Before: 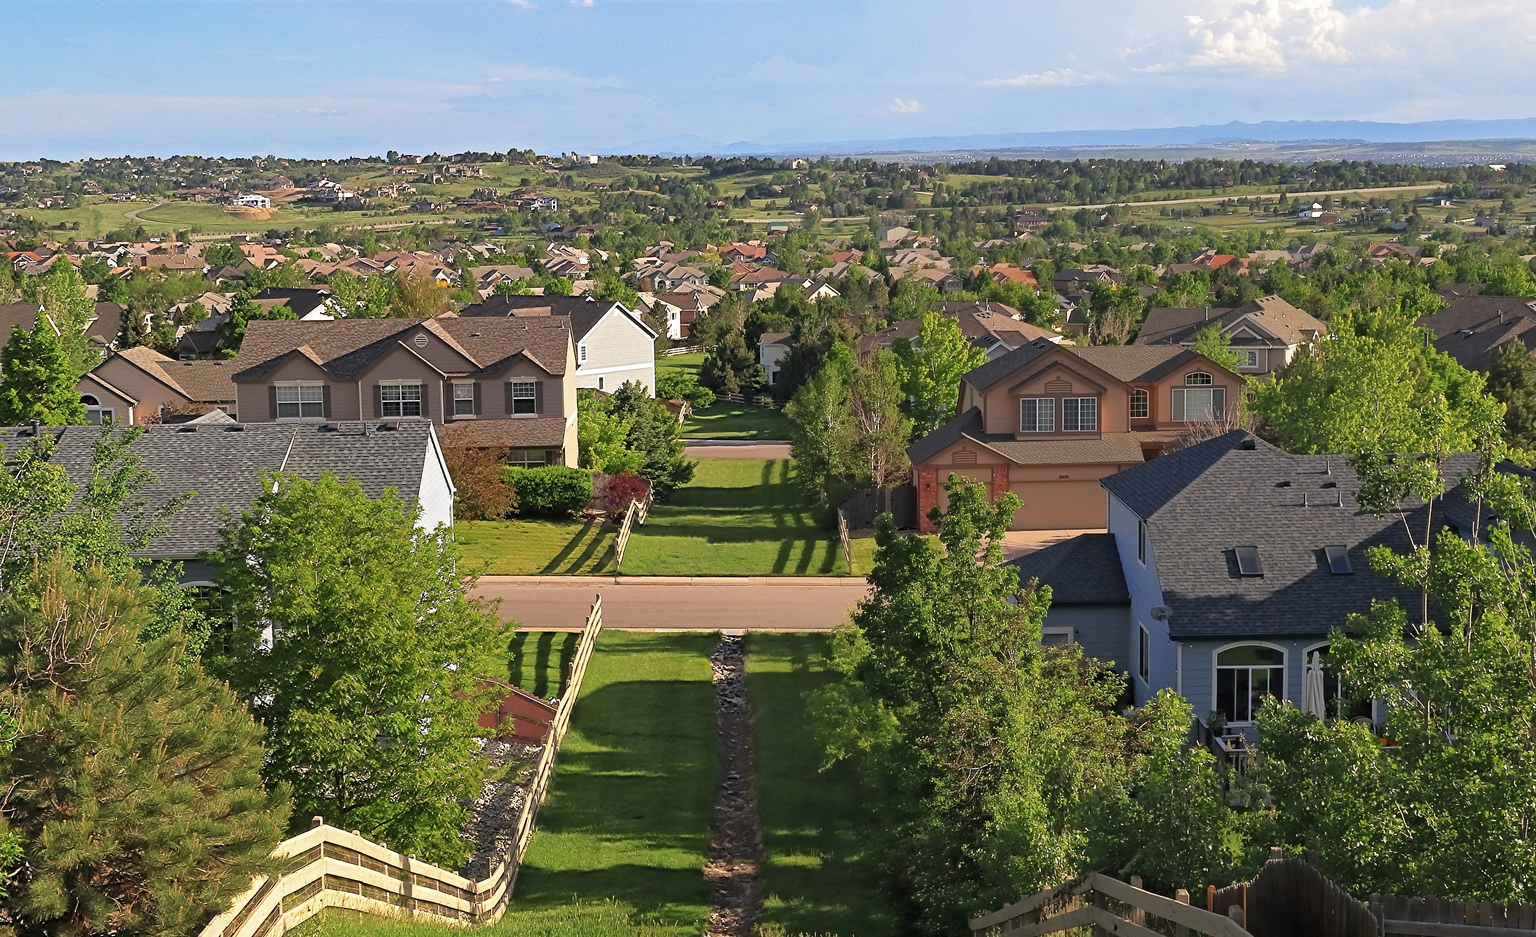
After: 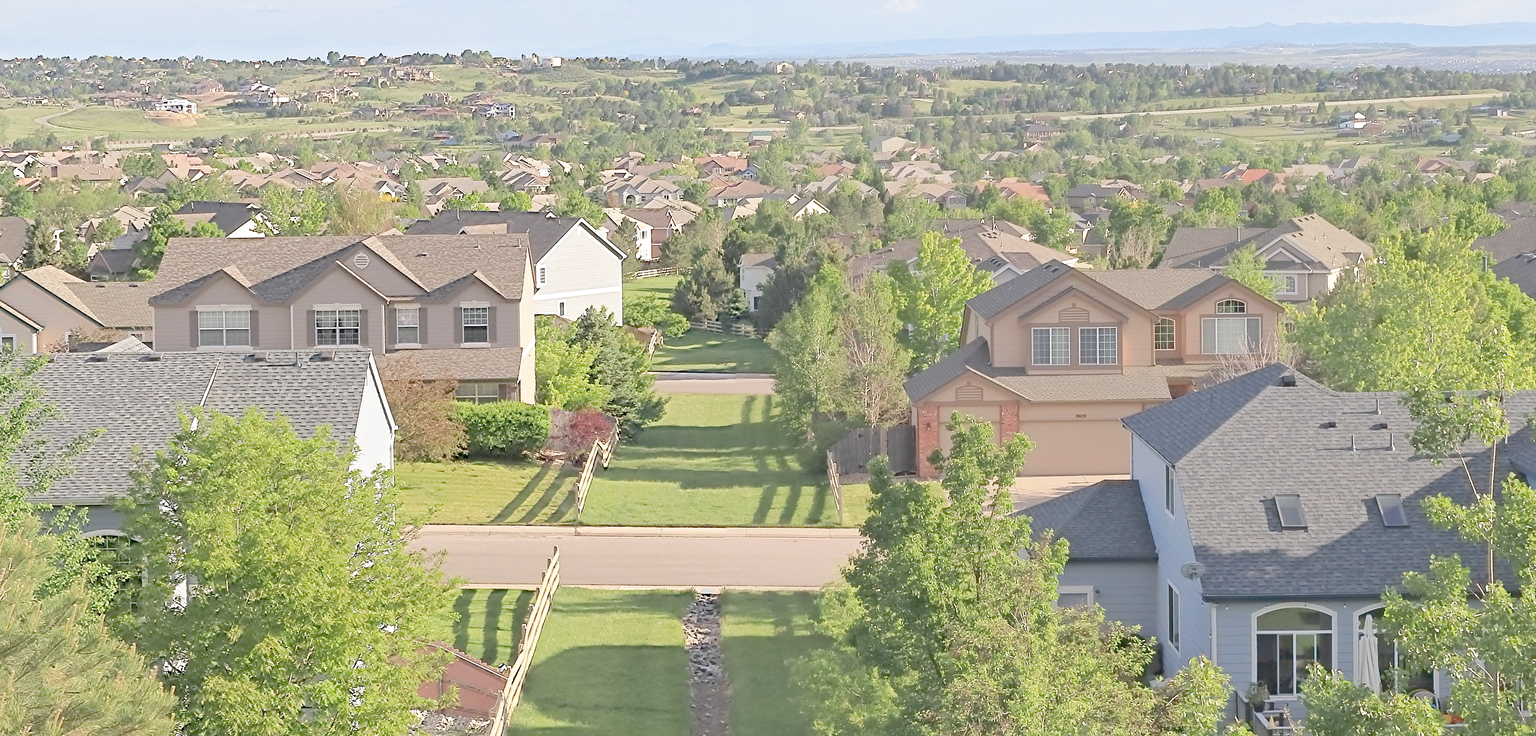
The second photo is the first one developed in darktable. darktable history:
rotate and perspective: rotation 0.226°, lens shift (vertical) -0.042, crop left 0.023, crop right 0.982, crop top 0.006, crop bottom 0.994
crop: left 5.596%, top 10.314%, right 3.534%, bottom 19.395%
